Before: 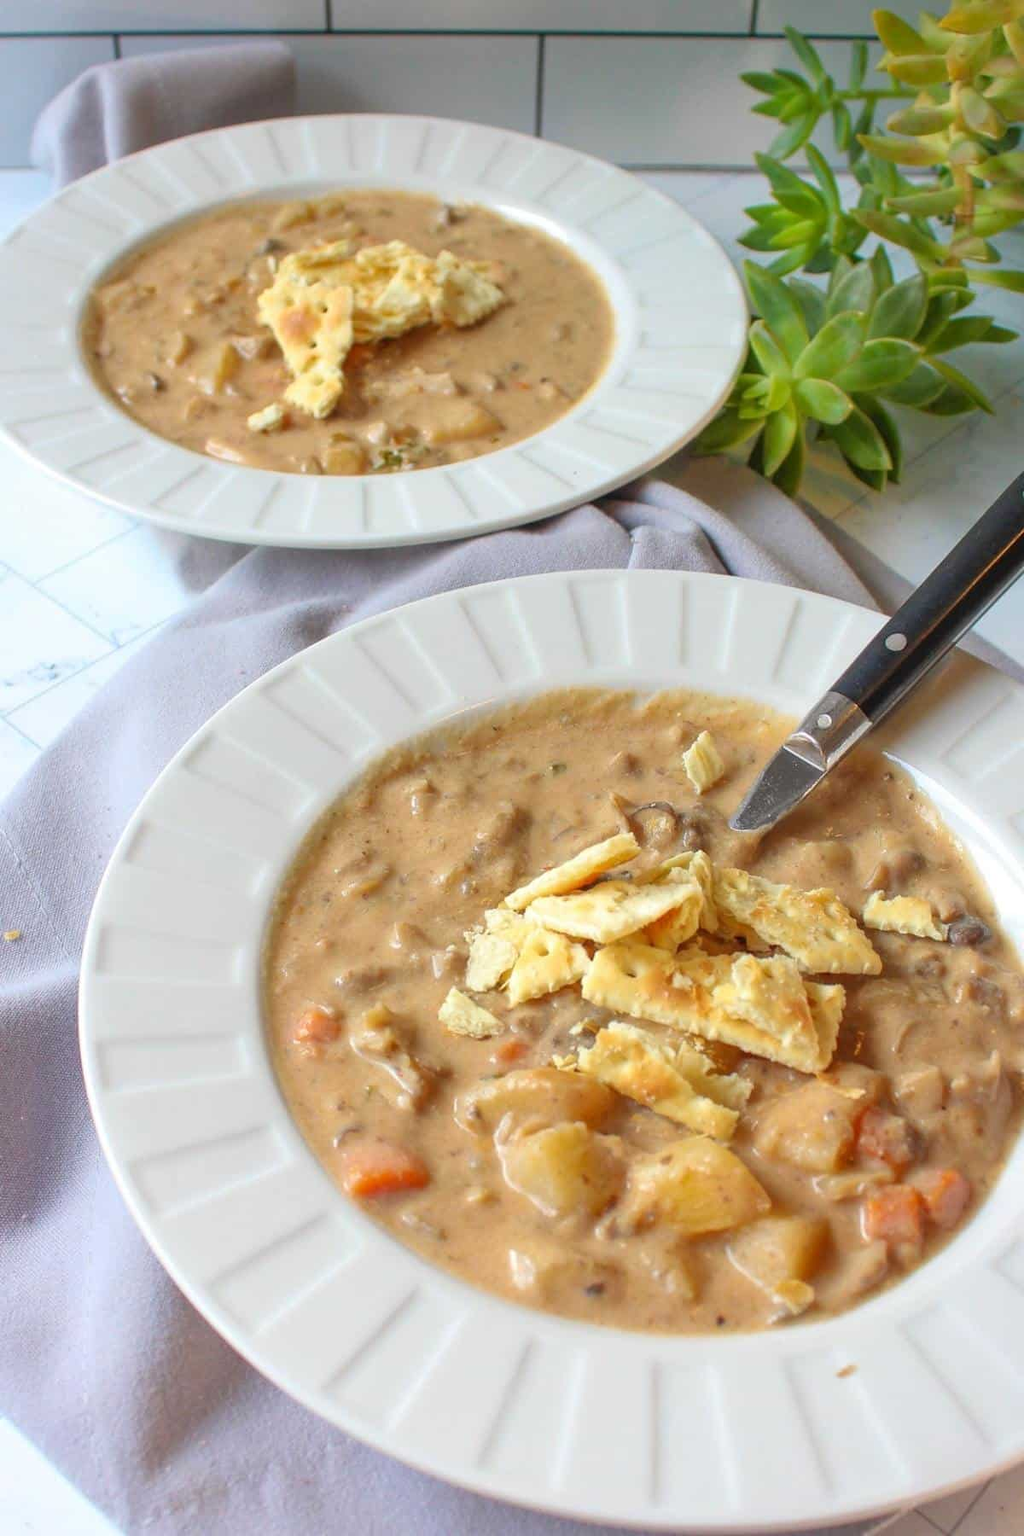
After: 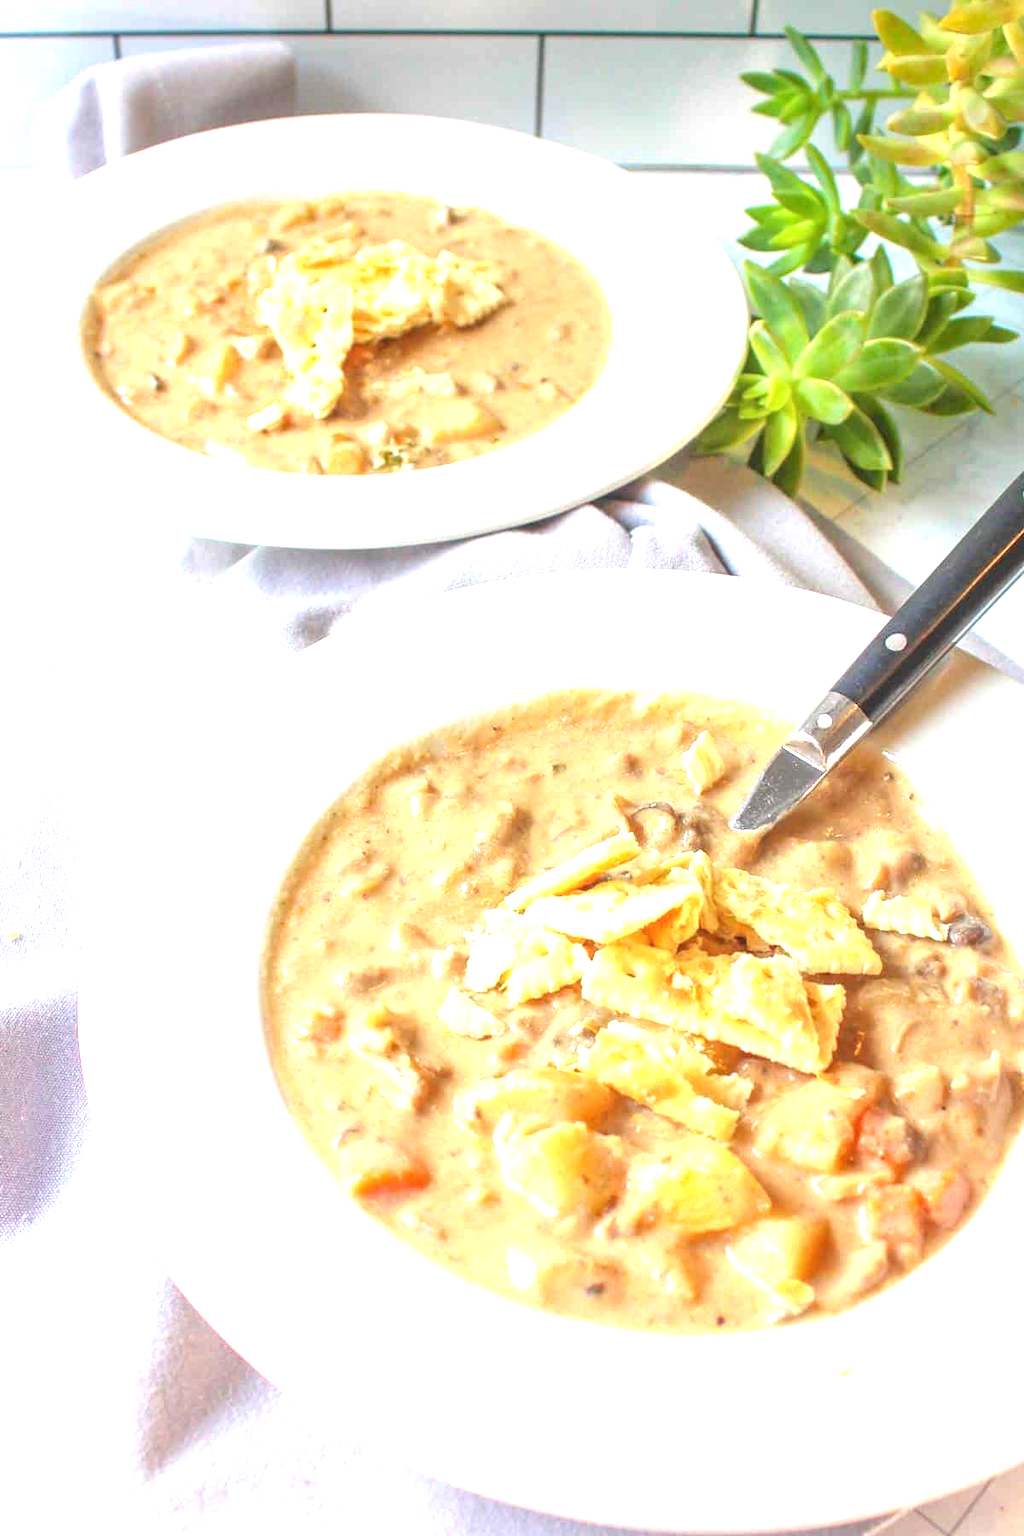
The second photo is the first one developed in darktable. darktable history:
local contrast: detail 110%
exposure: black level correction 0, exposure 1.388 EV, compensate exposure bias true, compensate highlight preservation false
